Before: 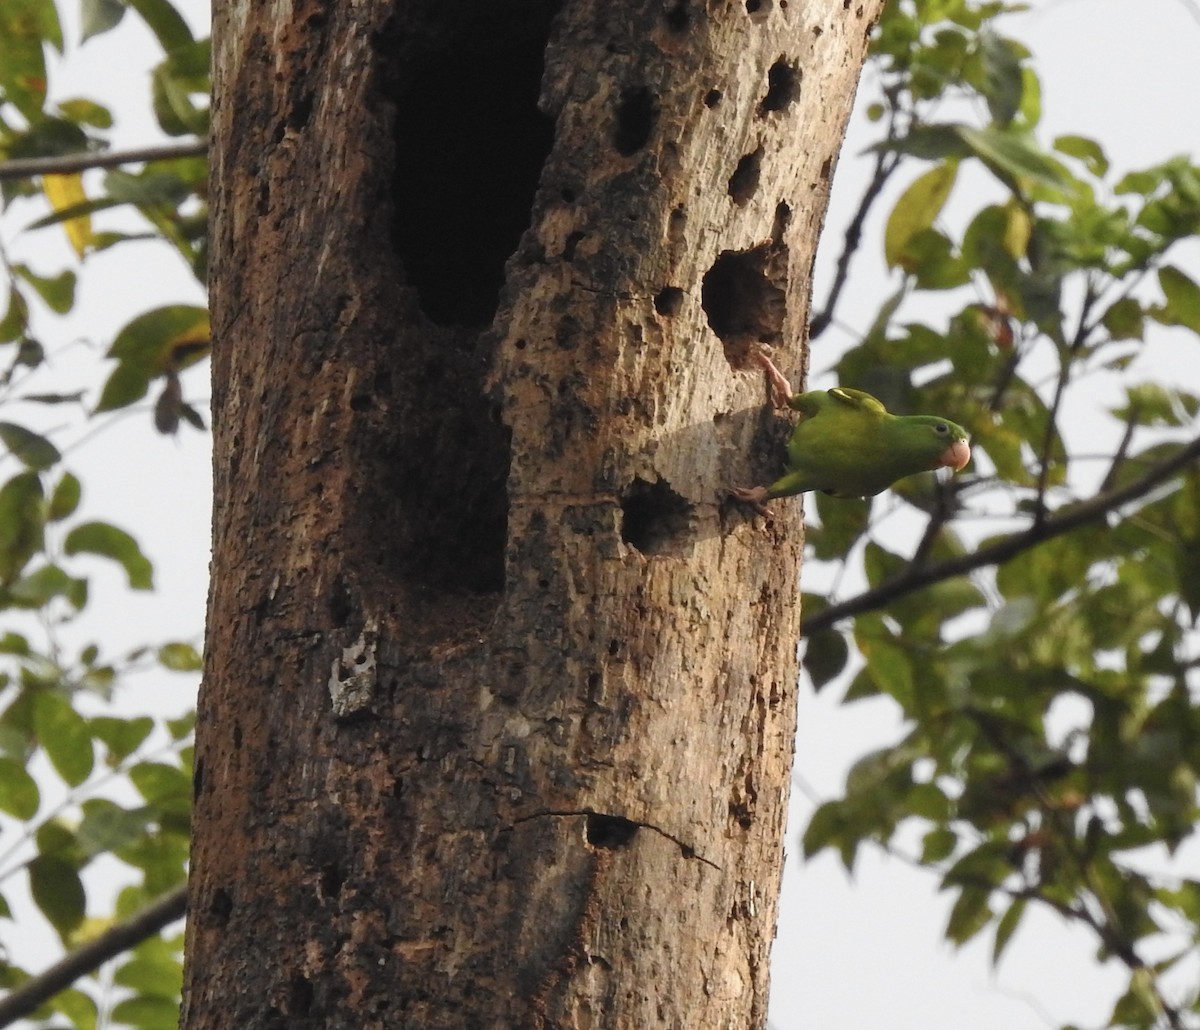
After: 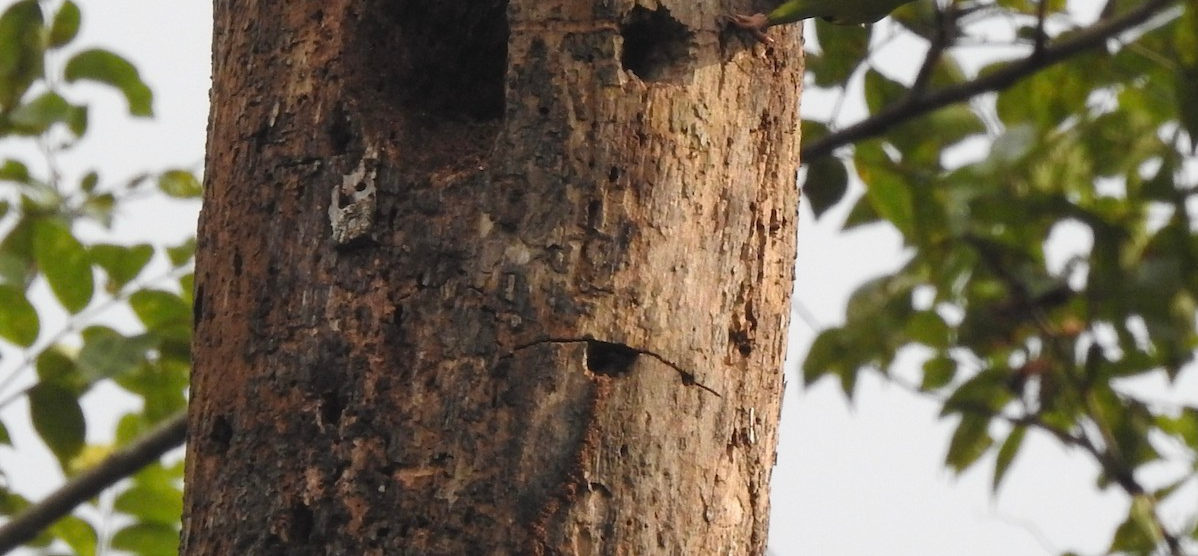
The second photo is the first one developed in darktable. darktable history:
crop and rotate: top 45.959%, right 0.122%
